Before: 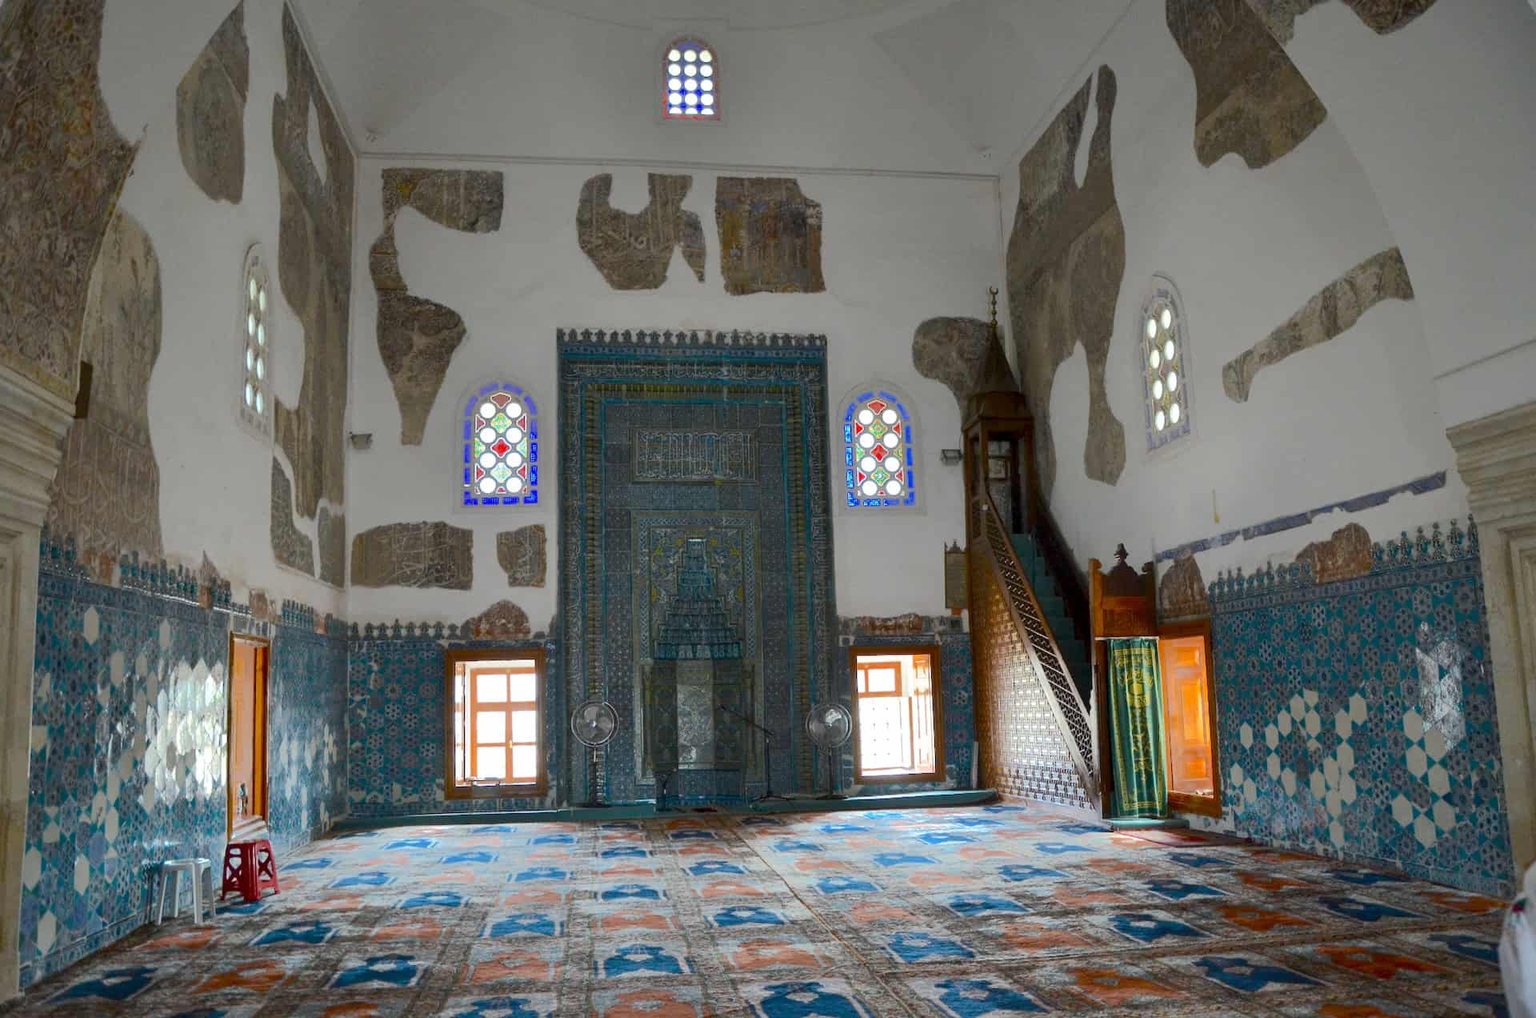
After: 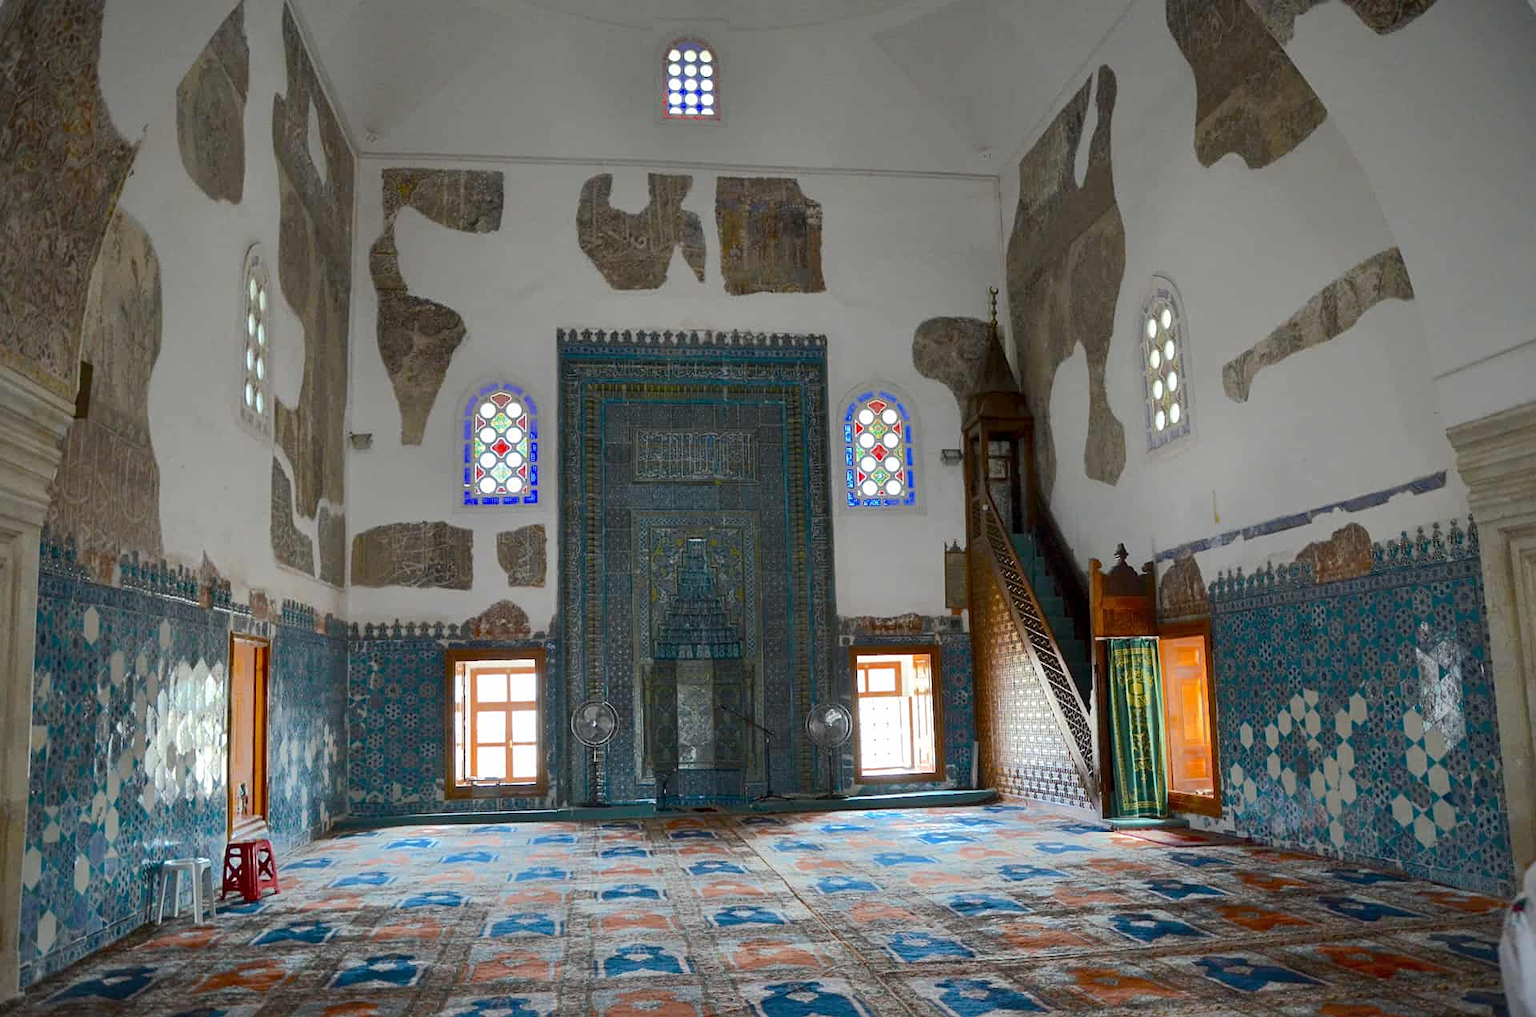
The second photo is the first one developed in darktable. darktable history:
vignetting: fall-off start 100.08%, fall-off radius 70.75%, brightness -0.521, saturation -0.52, width/height ratio 1.174, unbound false
sharpen: amount 0.211
